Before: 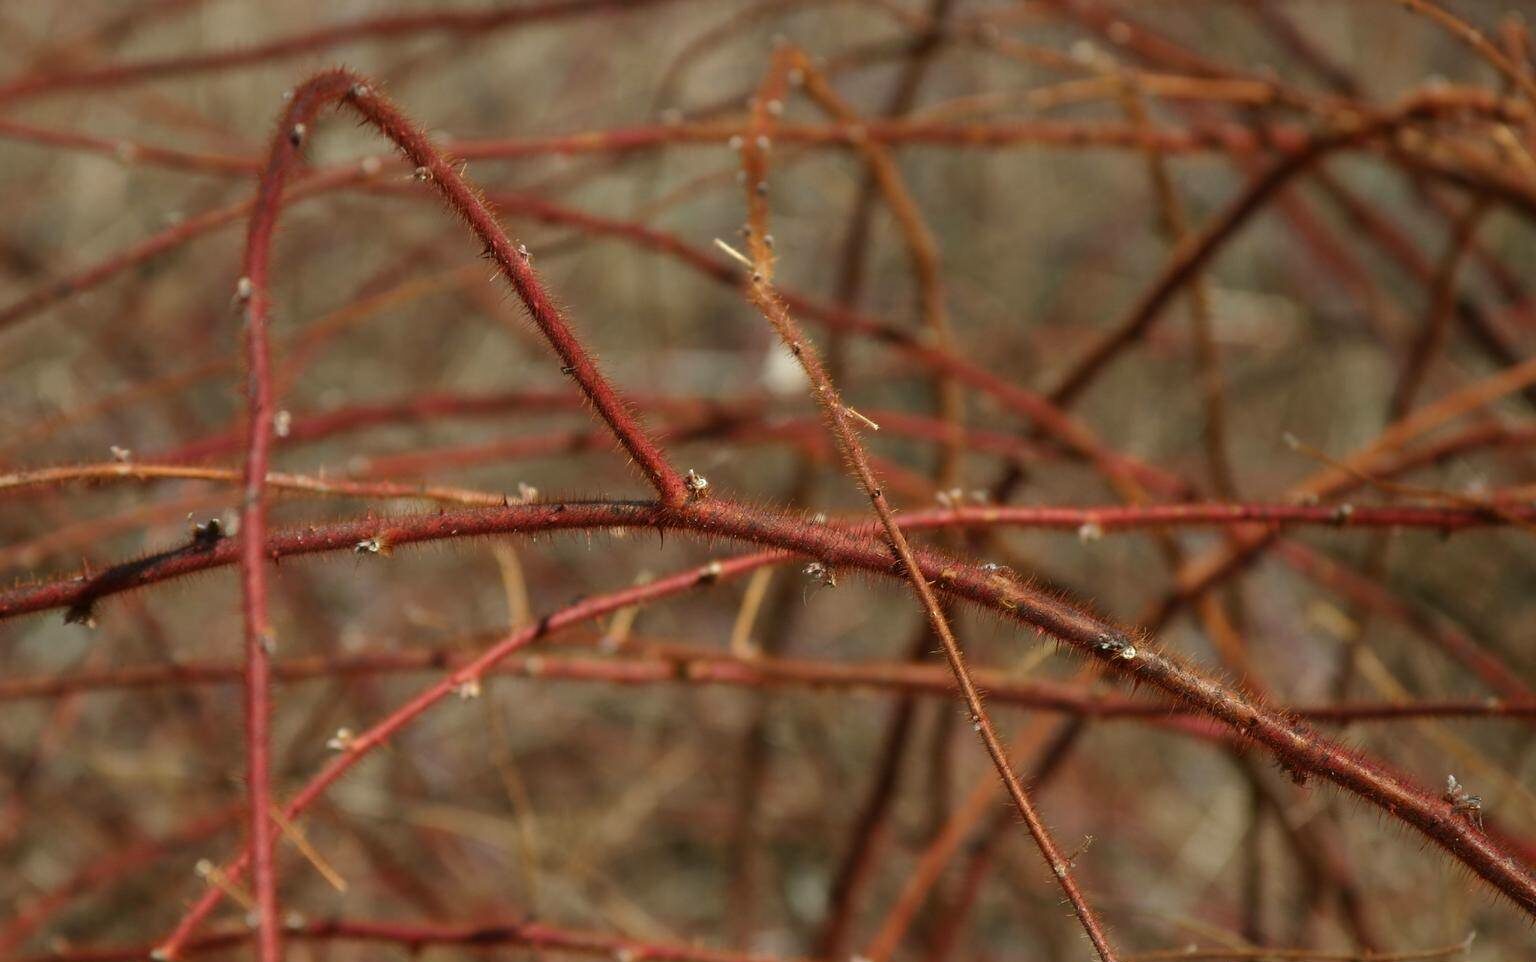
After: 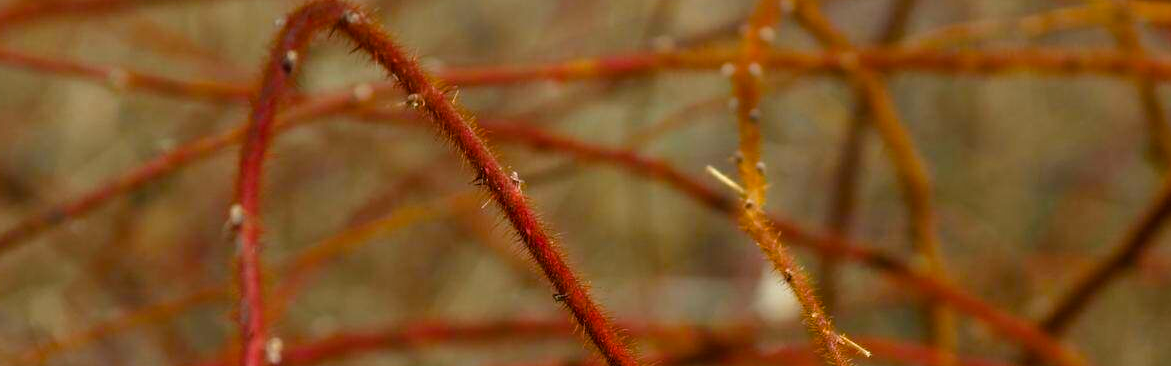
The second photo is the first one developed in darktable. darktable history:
color balance rgb: linear chroma grading › global chroma 15%, perceptual saturation grading › global saturation 30%
tone equalizer: on, module defaults
crop: left 0.579%, top 7.627%, right 23.167%, bottom 54.275%
